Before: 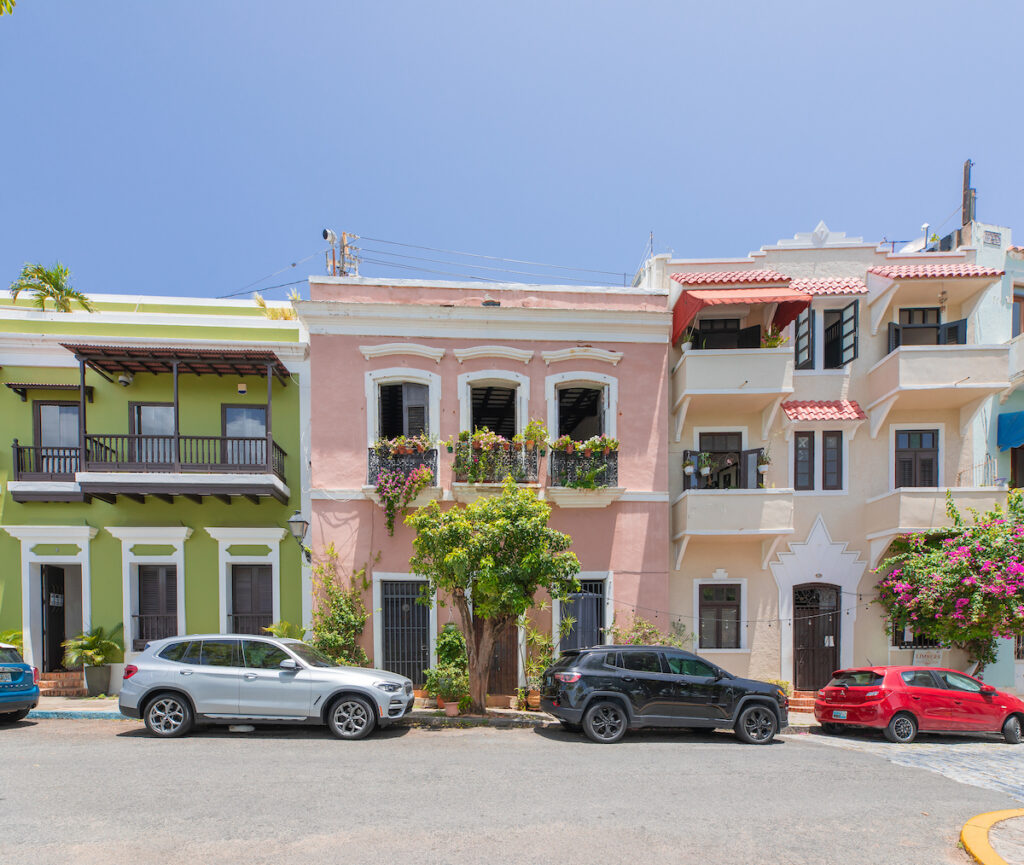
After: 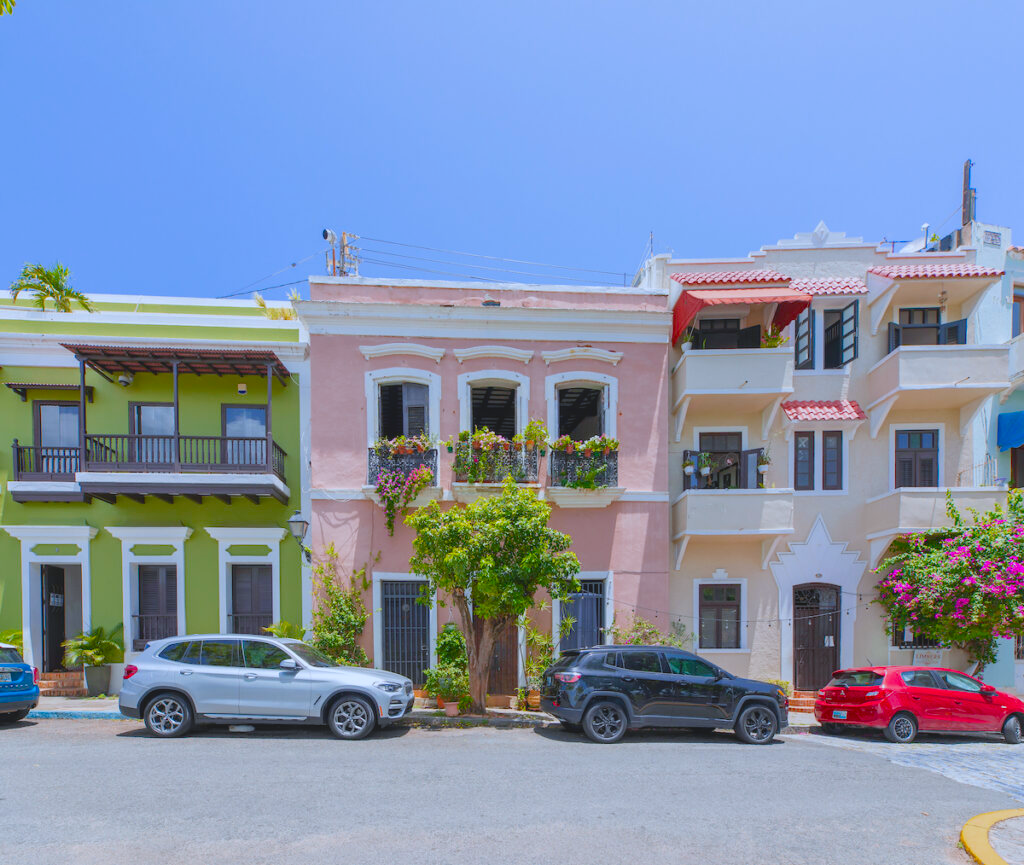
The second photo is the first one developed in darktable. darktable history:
lowpass: radius 0.1, contrast 0.85, saturation 1.1, unbound 0
white balance: red 0.931, blue 1.11
color balance rgb: perceptual saturation grading › global saturation 20%, perceptual saturation grading › highlights -25%, perceptual saturation grading › shadows 25%
